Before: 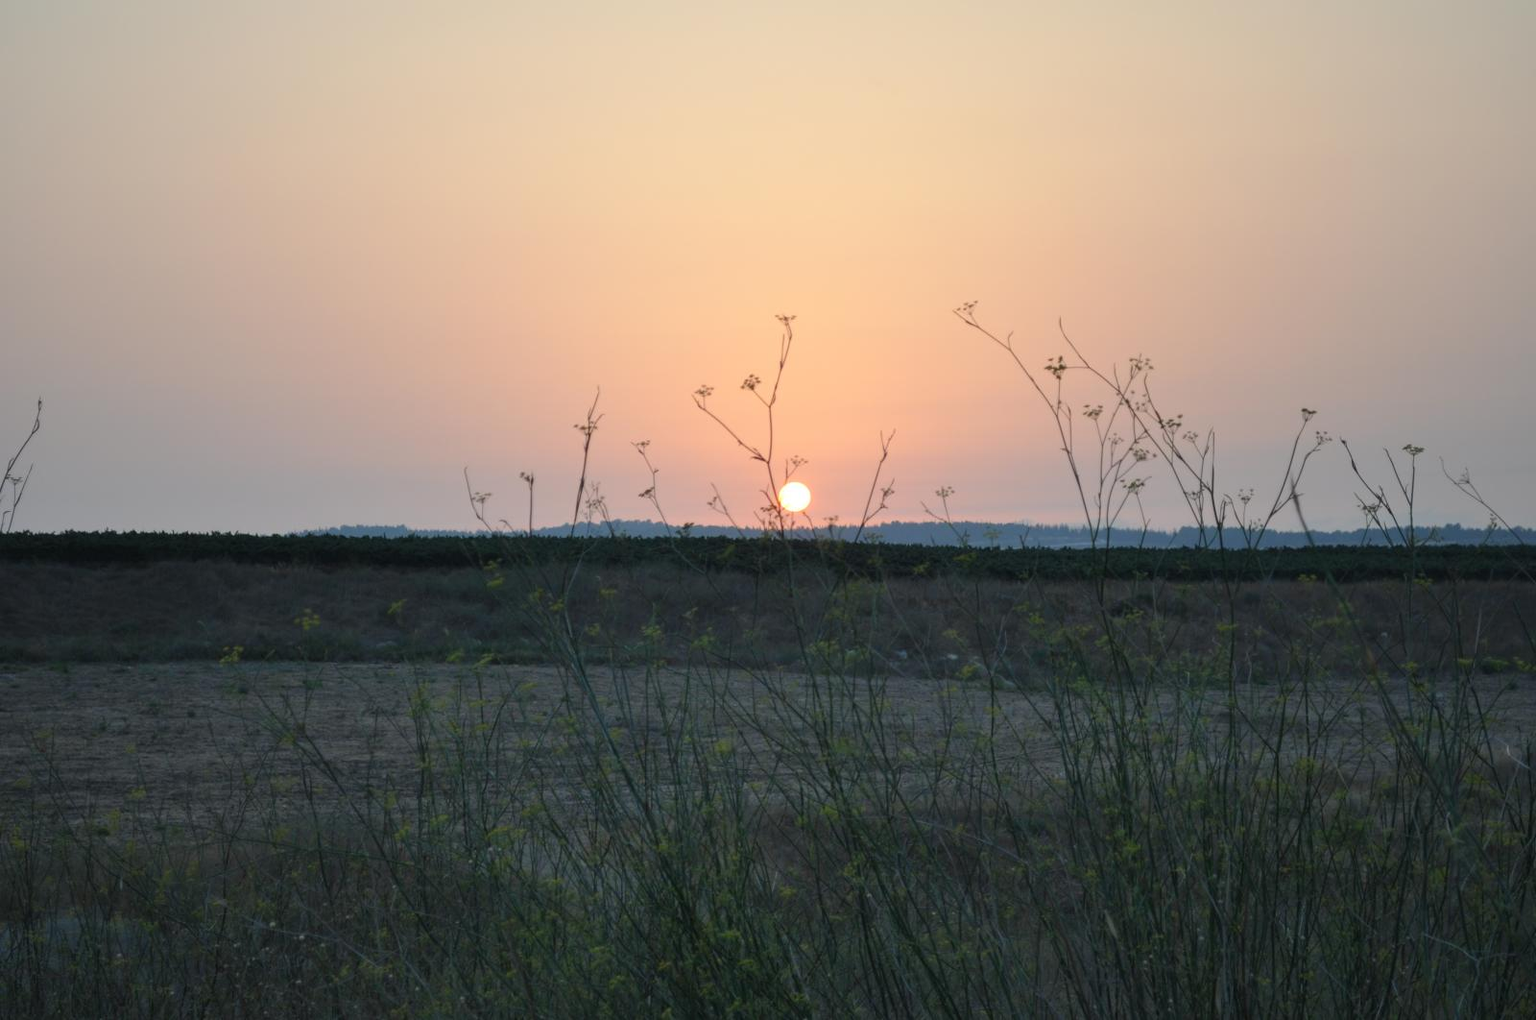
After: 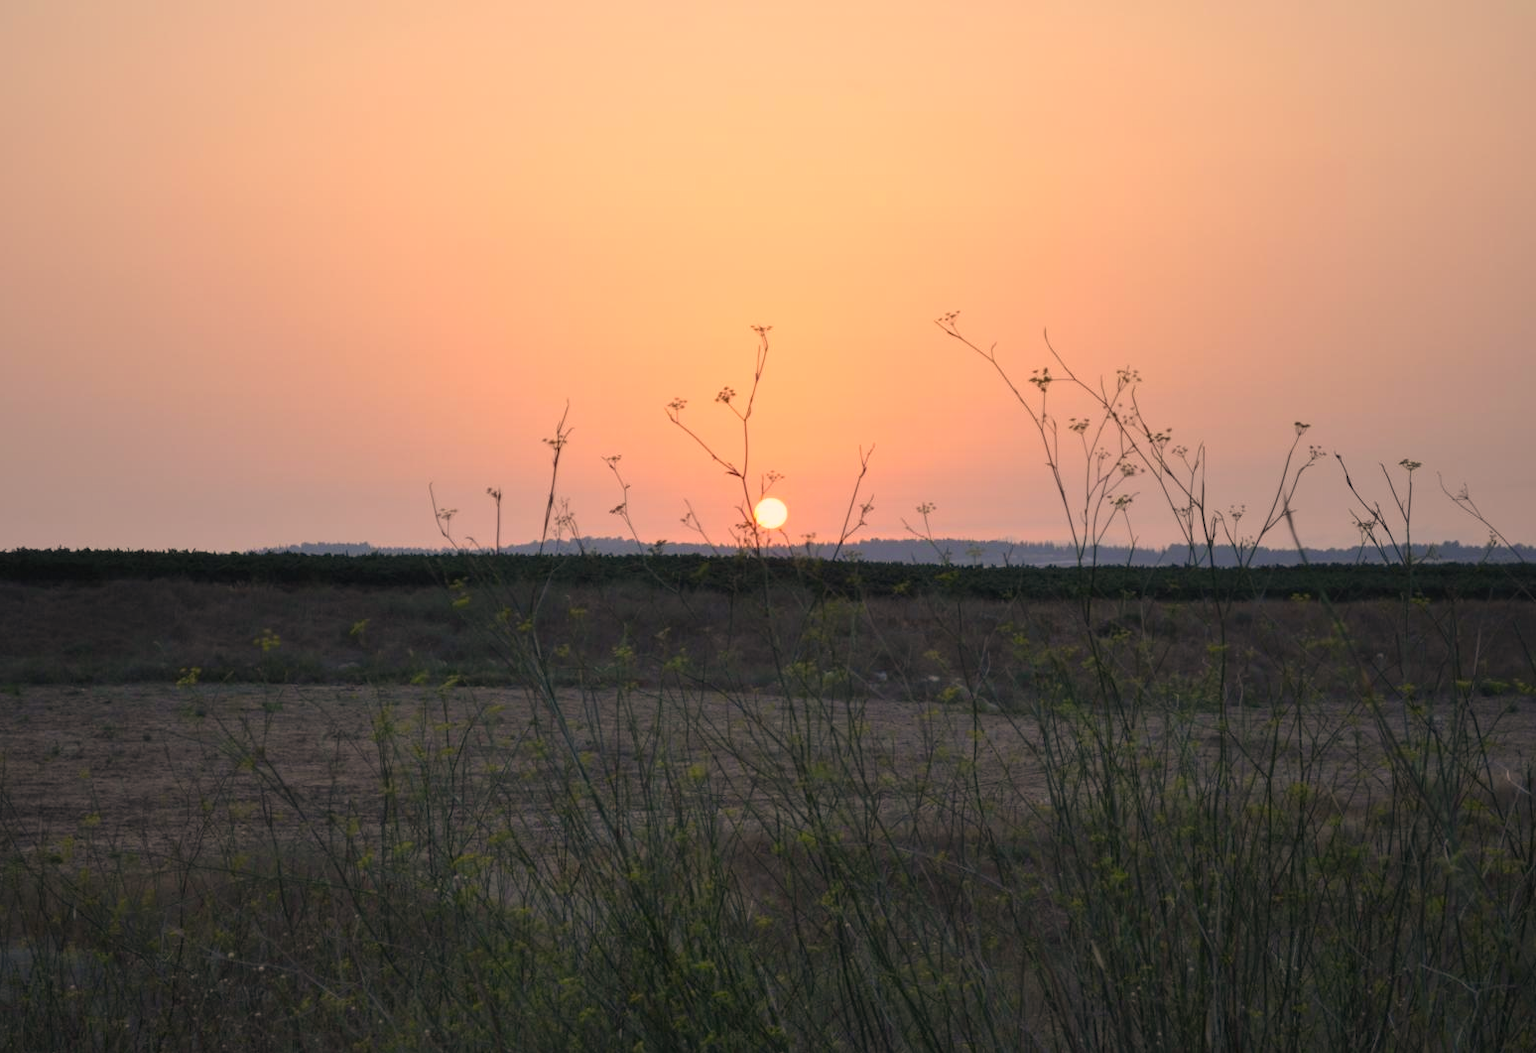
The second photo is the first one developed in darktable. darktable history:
crop and rotate: left 3.238%
color correction: highlights a* 17.88, highlights b* 18.79
white balance: emerald 1
